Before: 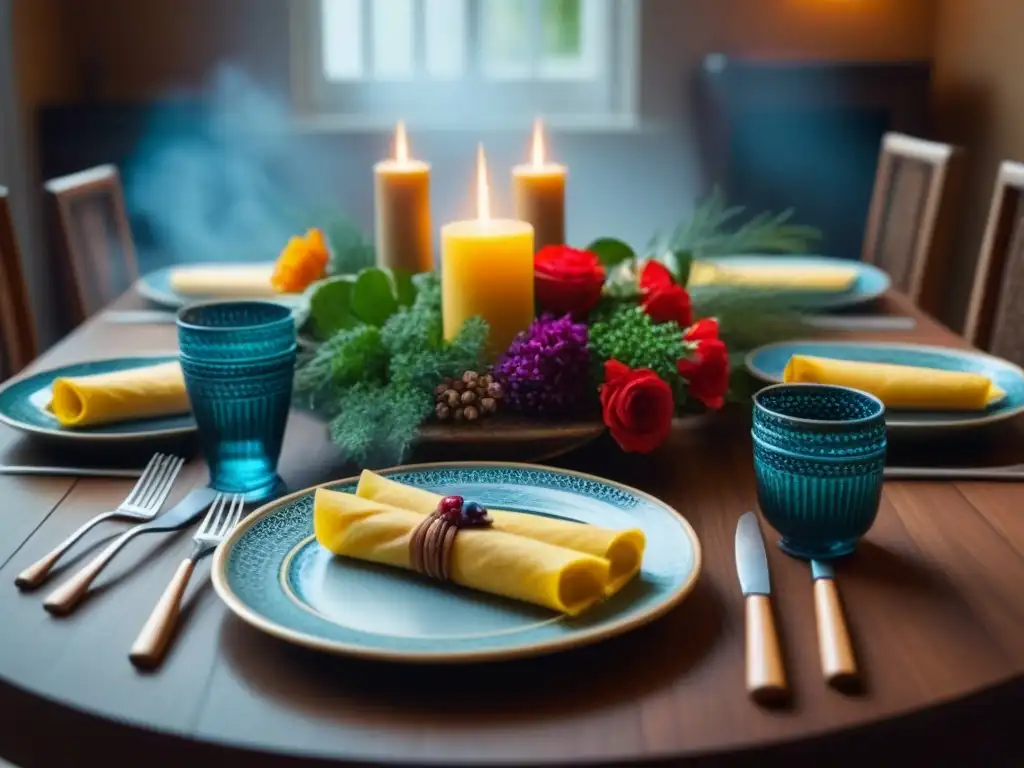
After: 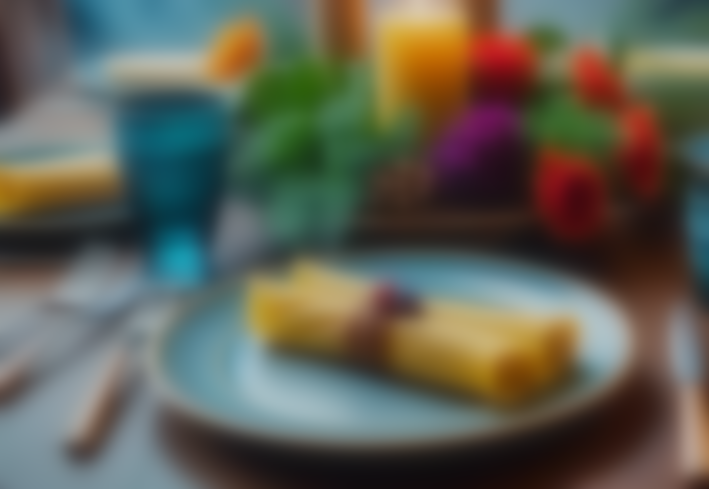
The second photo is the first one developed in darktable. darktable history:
lowpass: on, module defaults
crop: left 6.488%, top 27.668%, right 24.183%, bottom 8.656%
tone equalizer: -8 EV 0.25 EV, -7 EV 0.417 EV, -6 EV 0.417 EV, -5 EV 0.25 EV, -3 EV -0.25 EV, -2 EV -0.417 EV, -1 EV -0.417 EV, +0 EV -0.25 EV, edges refinement/feathering 500, mask exposure compensation -1.57 EV, preserve details guided filter
